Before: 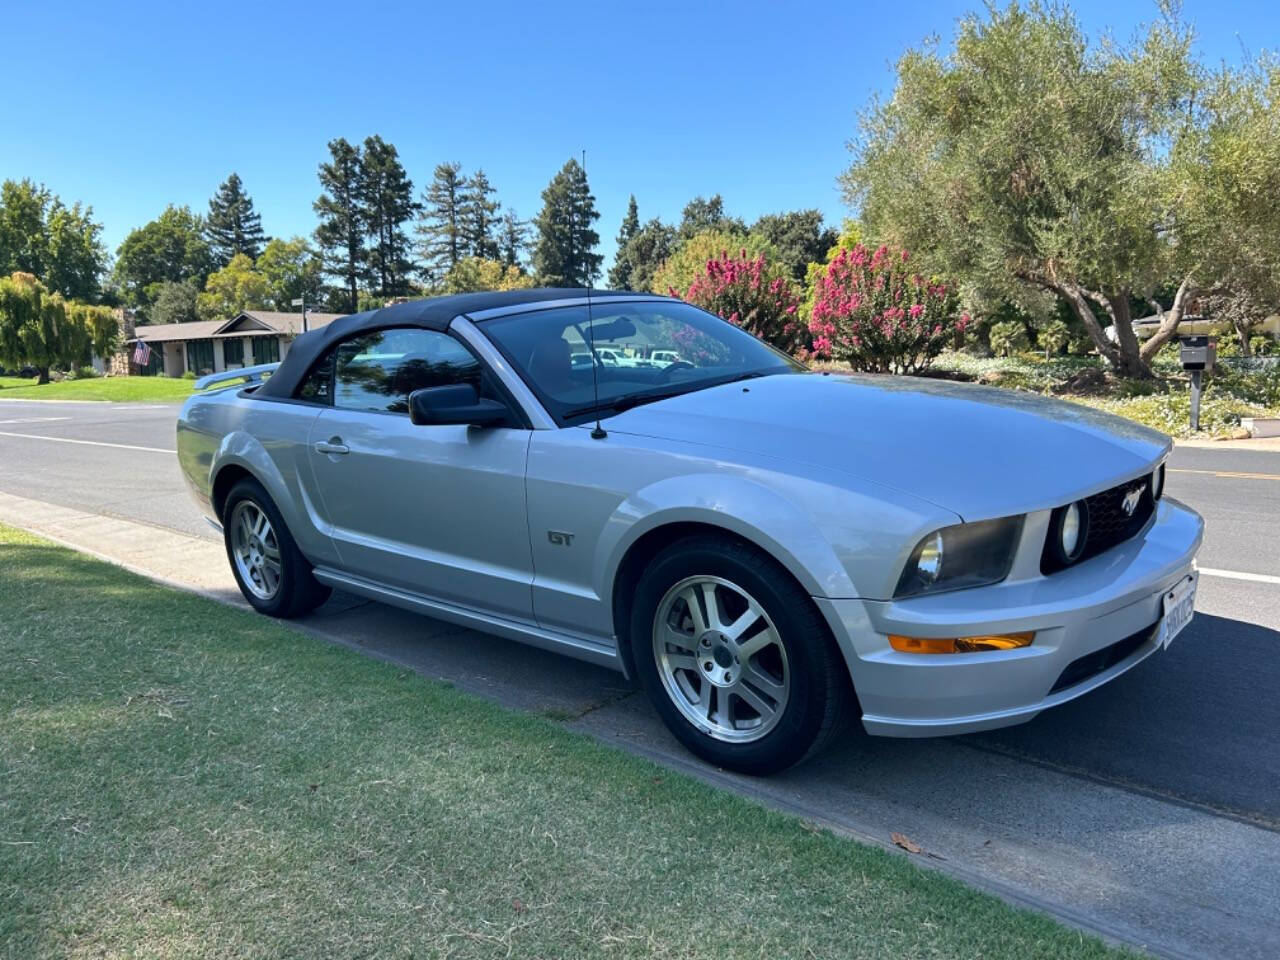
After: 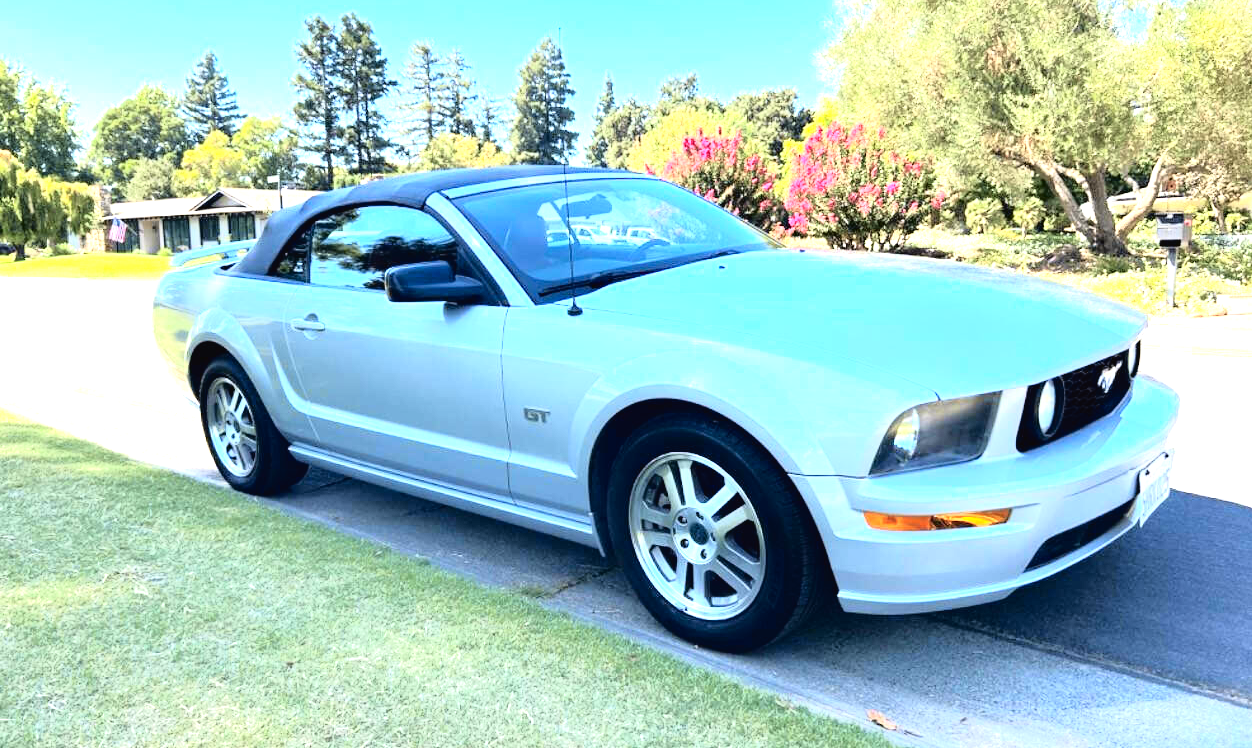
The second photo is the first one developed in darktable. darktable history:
tone curve: curves: ch0 [(0, 0.021) (0.049, 0.044) (0.152, 0.14) (0.328, 0.377) (0.473, 0.543) (0.663, 0.734) (0.84, 0.899) (1, 0.969)]; ch1 [(0, 0) (0.302, 0.331) (0.427, 0.433) (0.472, 0.47) (0.502, 0.503) (0.527, 0.524) (0.564, 0.591) (0.602, 0.632) (0.677, 0.701) (0.859, 0.885) (1, 1)]; ch2 [(0, 0) (0.33, 0.301) (0.447, 0.44) (0.487, 0.496) (0.502, 0.516) (0.535, 0.563) (0.565, 0.6) (0.618, 0.629) (1, 1)], color space Lab, independent channels, preserve colors none
exposure: black level correction 0, exposure 0.897 EV, compensate highlight preservation false
crop and rotate: left 1.908%, top 12.867%, right 0.22%, bottom 9.133%
tone equalizer: -8 EV -1.09 EV, -7 EV -1.03 EV, -6 EV -0.868 EV, -5 EV -0.558 EV, -3 EV 0.564 EV, -2 EV 0.864 EV, -1 EV 1.01 EV, +0 EV 1.08 EV
